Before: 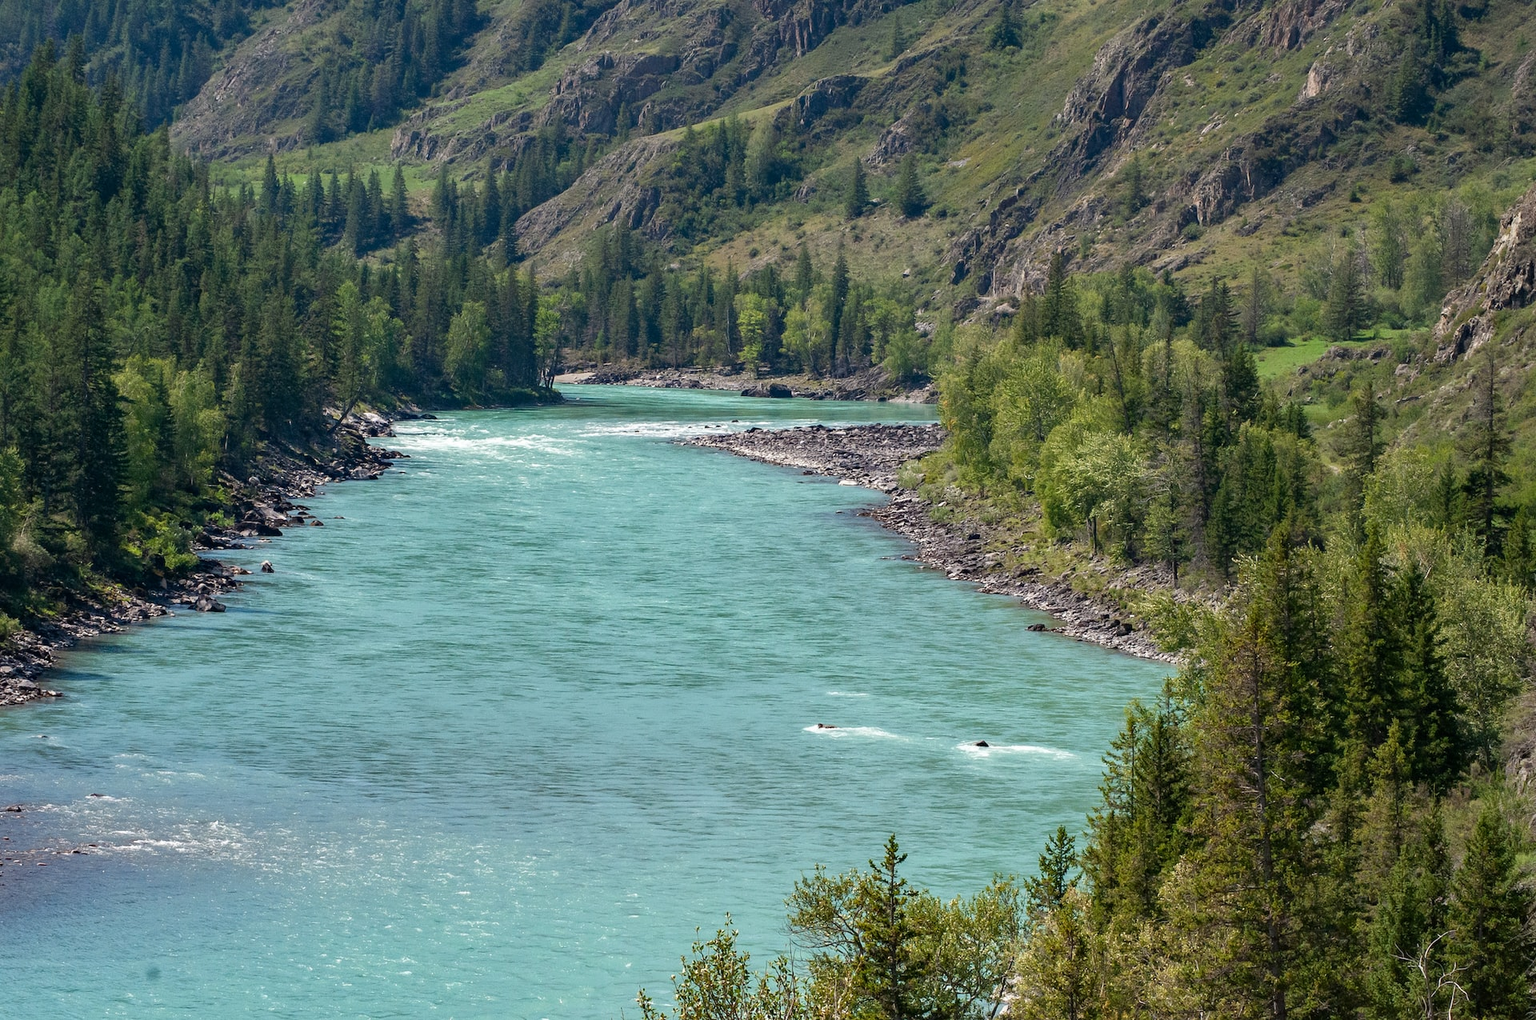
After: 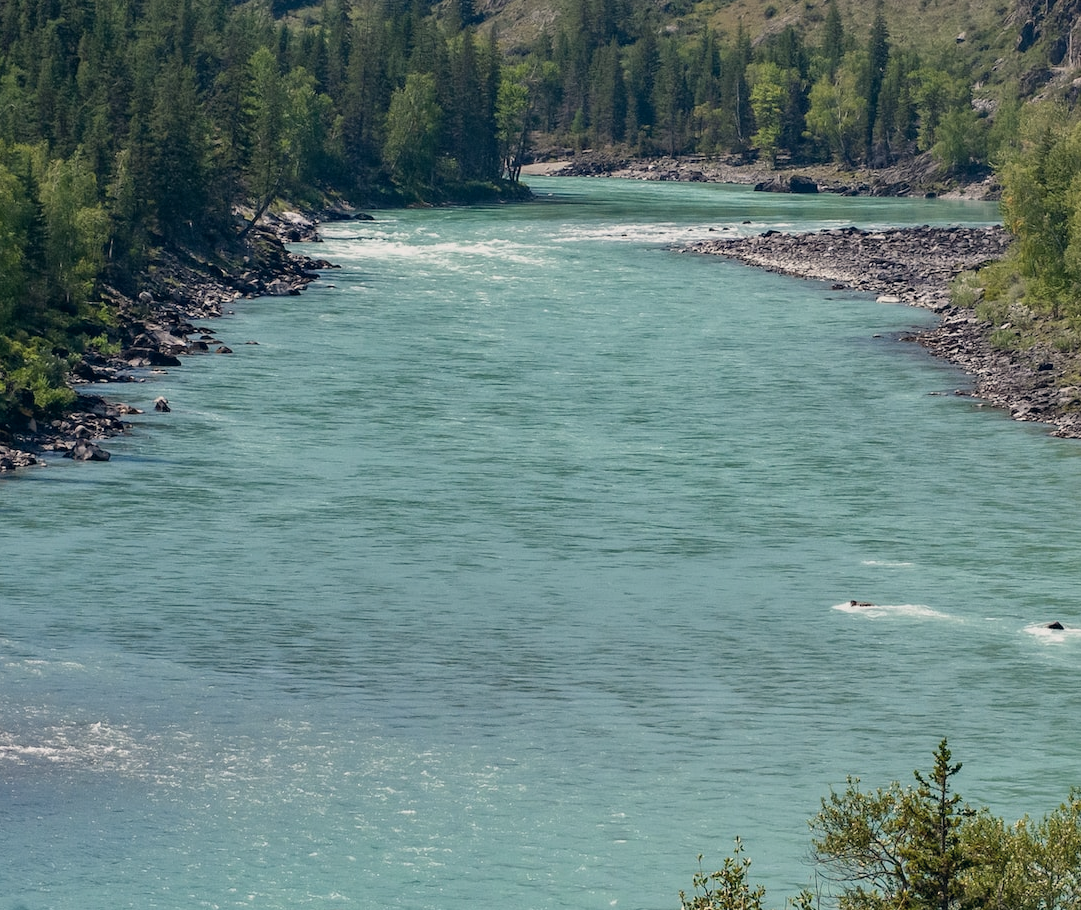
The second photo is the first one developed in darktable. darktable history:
exposure: compensate highlight preservation false
crop: left 8.966%, top 23.852%, right 34.699%, bottom 4.703%
color correction: highlights a* 2.75, highlights b* 5, shadows a* -2.04, shadows b* -4.84, saturation 0.8
shadows and highlights: radius 121.13, shadows 21.4, white point adjustment -9.72, highlights -14.39, soften with gaussian
